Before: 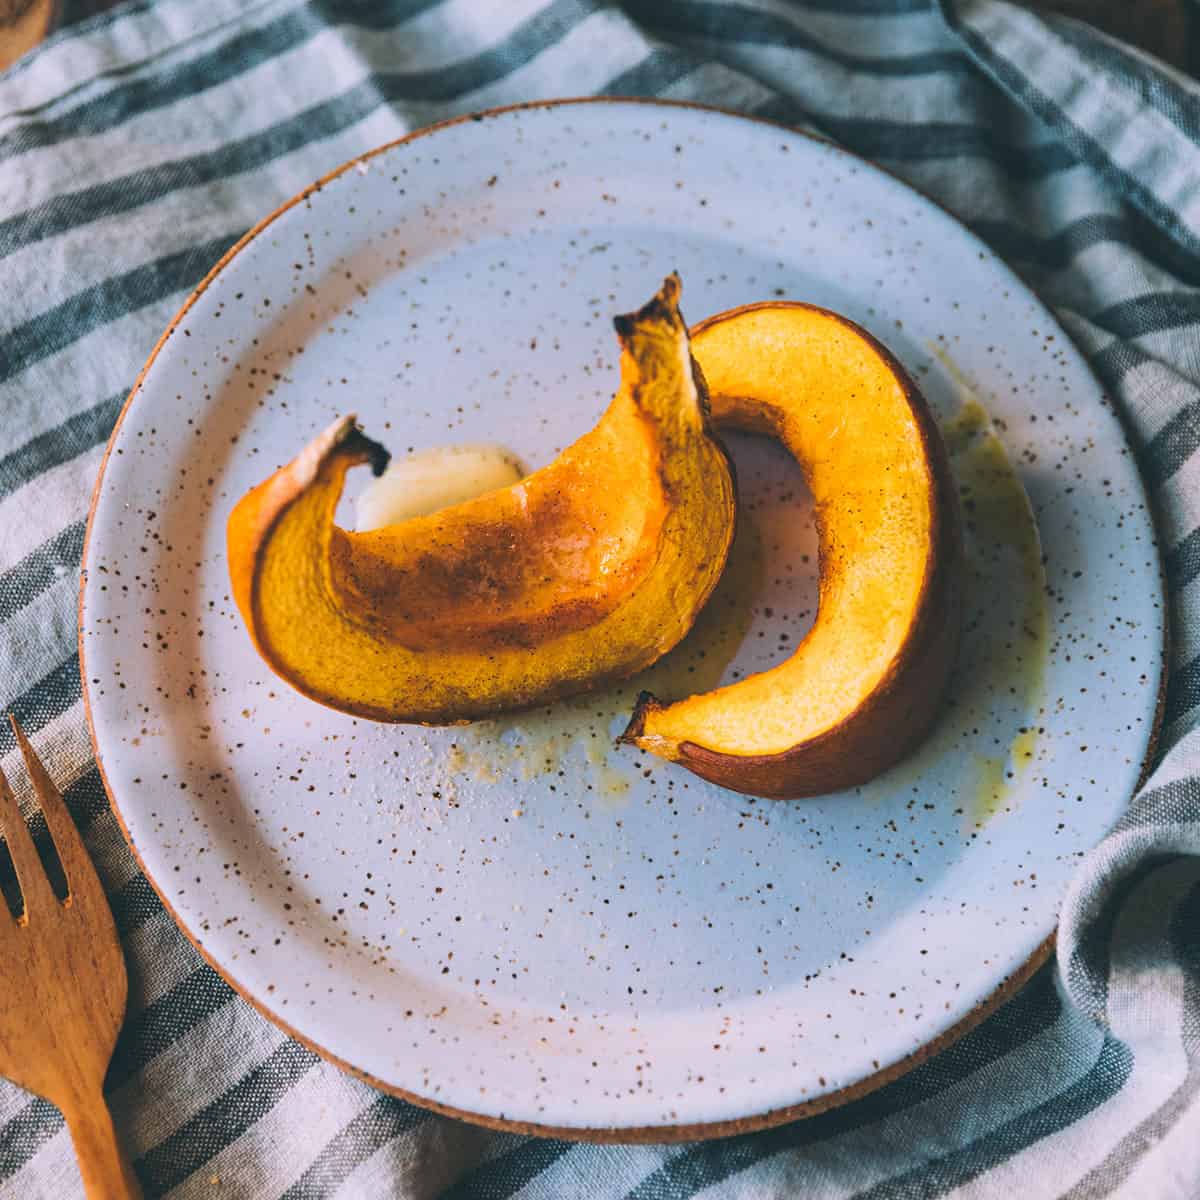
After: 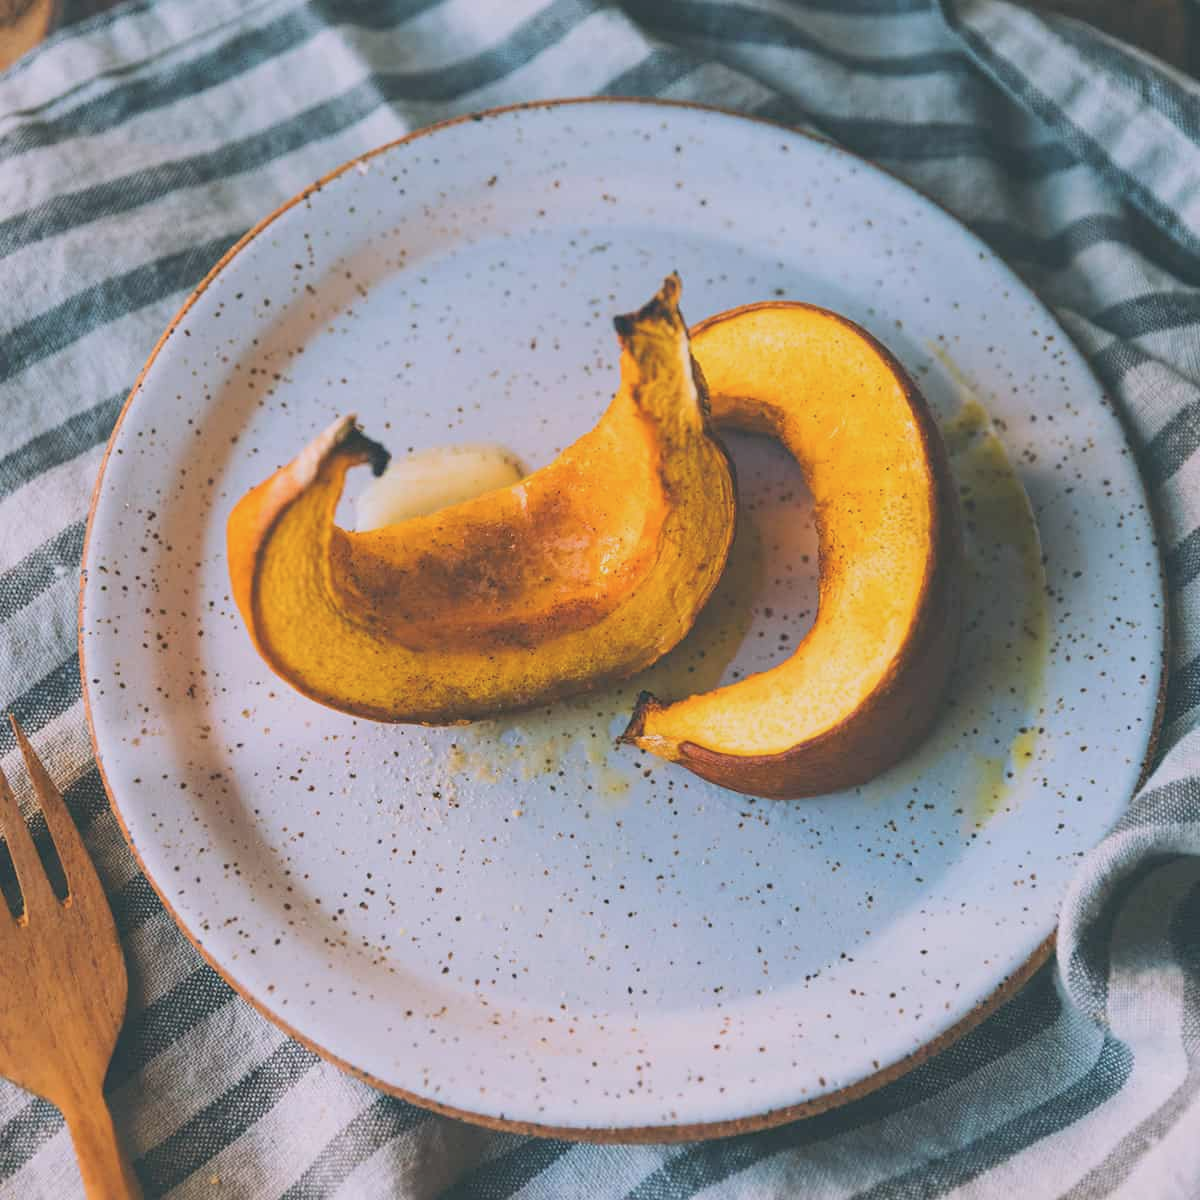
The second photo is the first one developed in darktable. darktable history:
contrast brightness saturation: contrast -0.167, brightness 0.054, saturation -0.123
